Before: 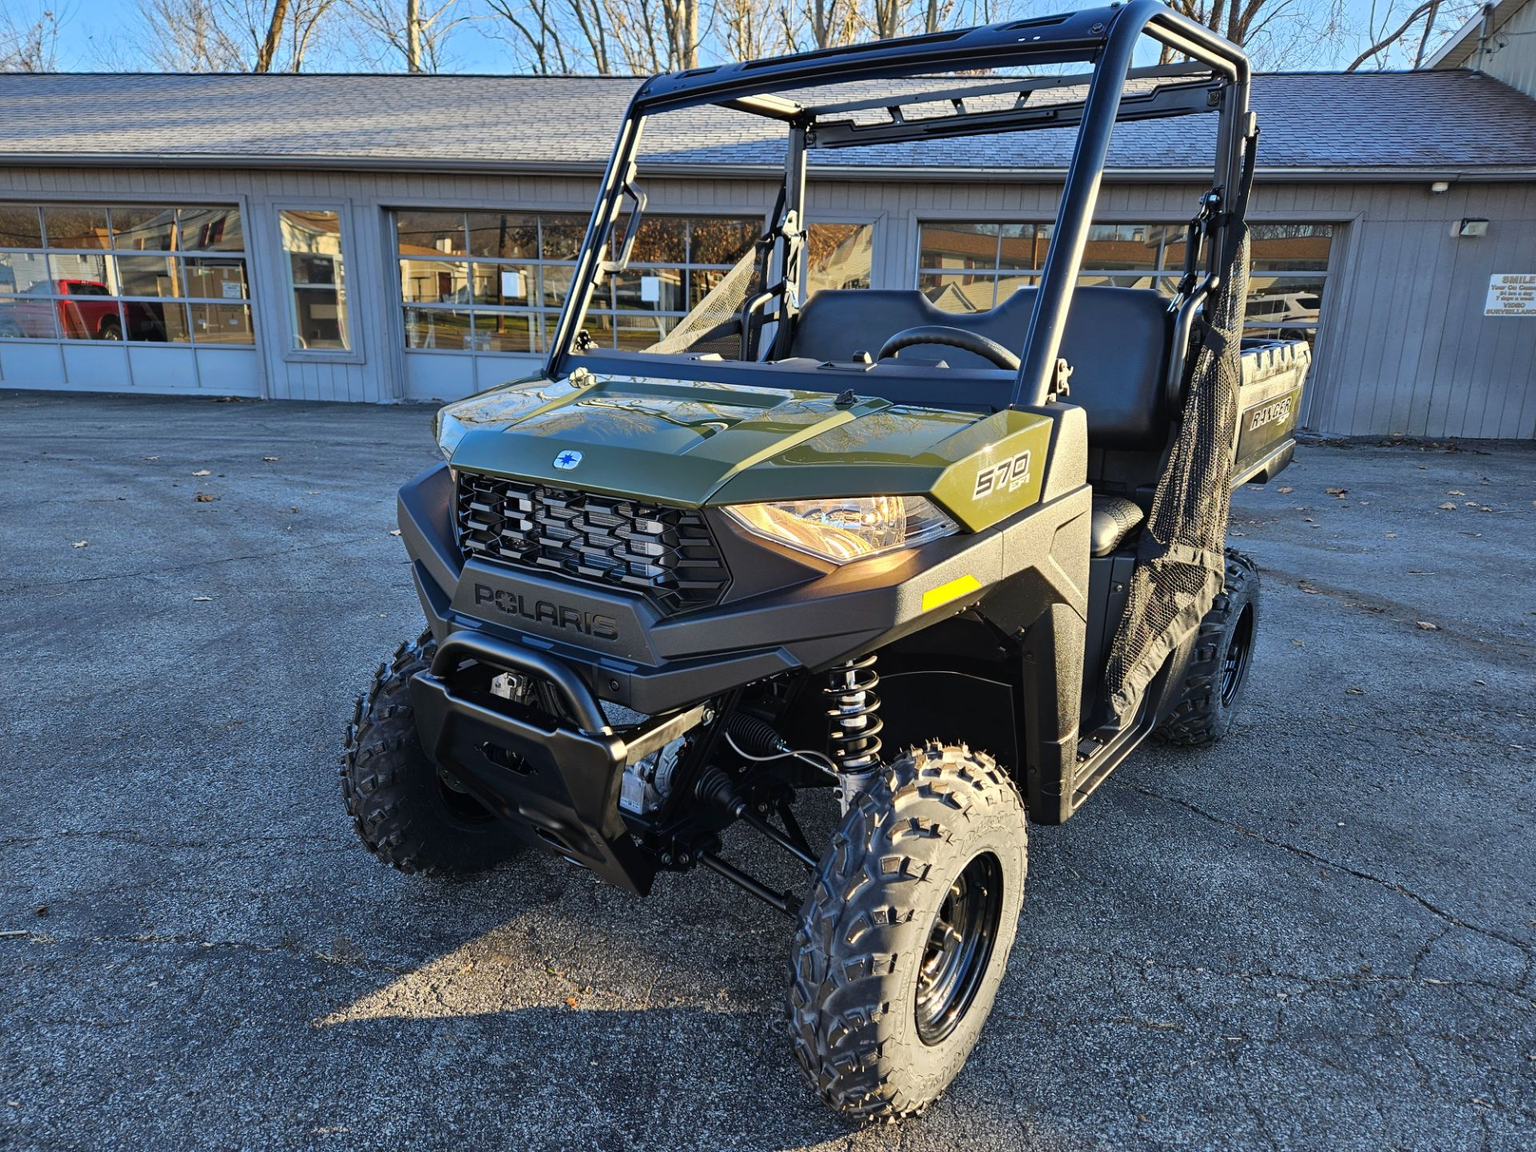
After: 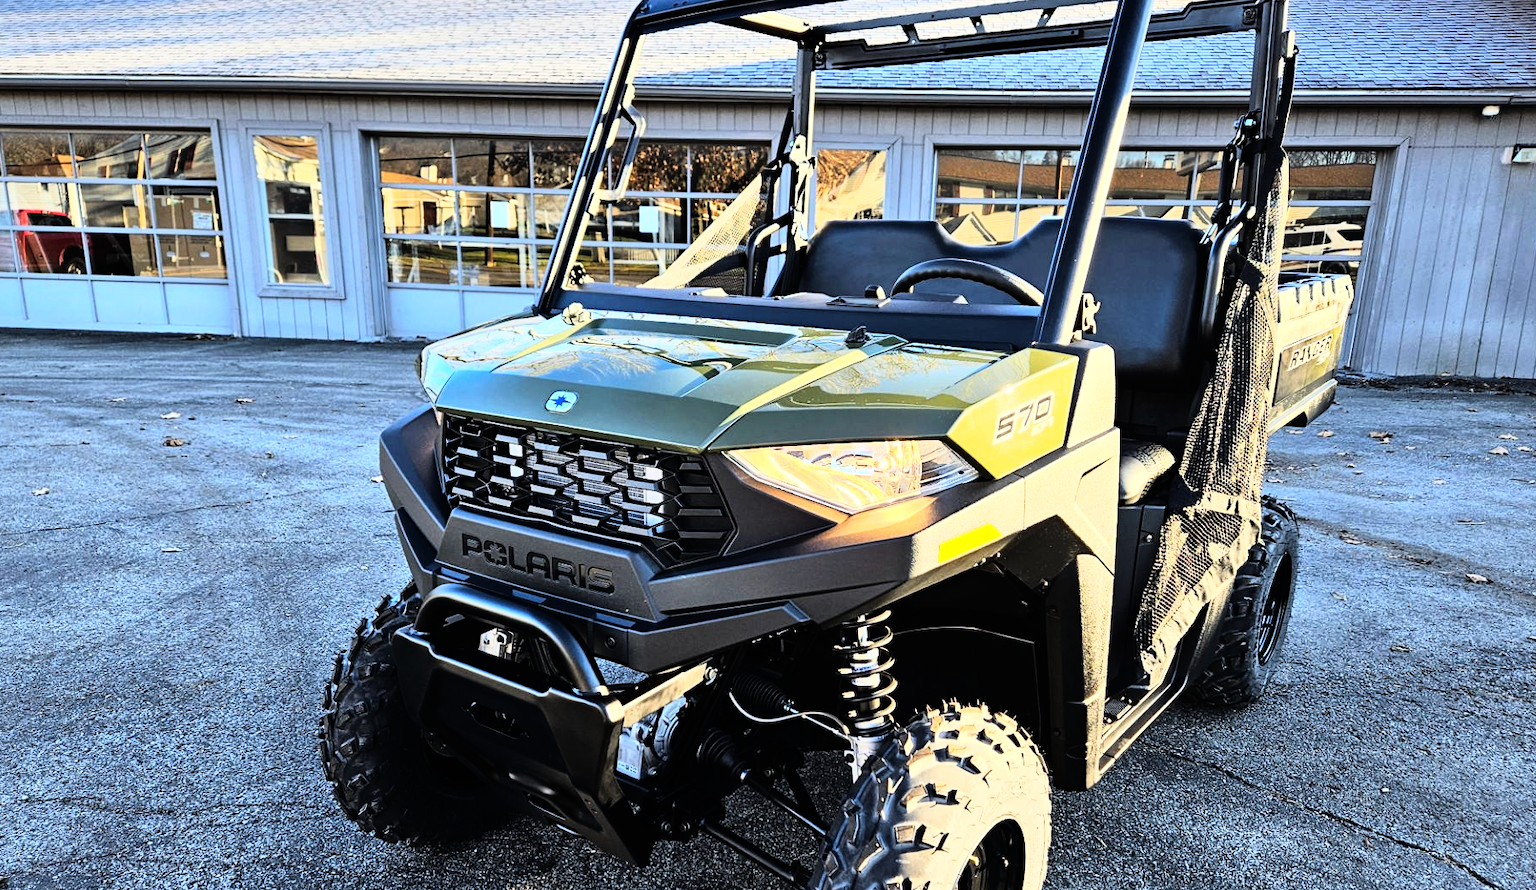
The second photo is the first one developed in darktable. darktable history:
crop: left 2.737%, top 7.287%, right 3.421%, bottom 20.179%
rgb curve: curves: ch0 [(0, 0) (0.21, 0.15) (0.24, 0.21) (0.5, 0.75) (0.75, 0.96) (0.89, 0.99) (1, 1)]; ch1 [(0, 0.02) (0.21, 0.13) (0.25, 0.2) (0.5, 0.67) (0.75, 0.9) (0.89, 0.97) (1, 1)]; ch2 [(0, 0.02) (0.21, 0.13) (0.25, 0.2) (0.5, 0.67) (0.75, 0.9) (0.89, 0.97) (1, 1)], compensate middle gray true
